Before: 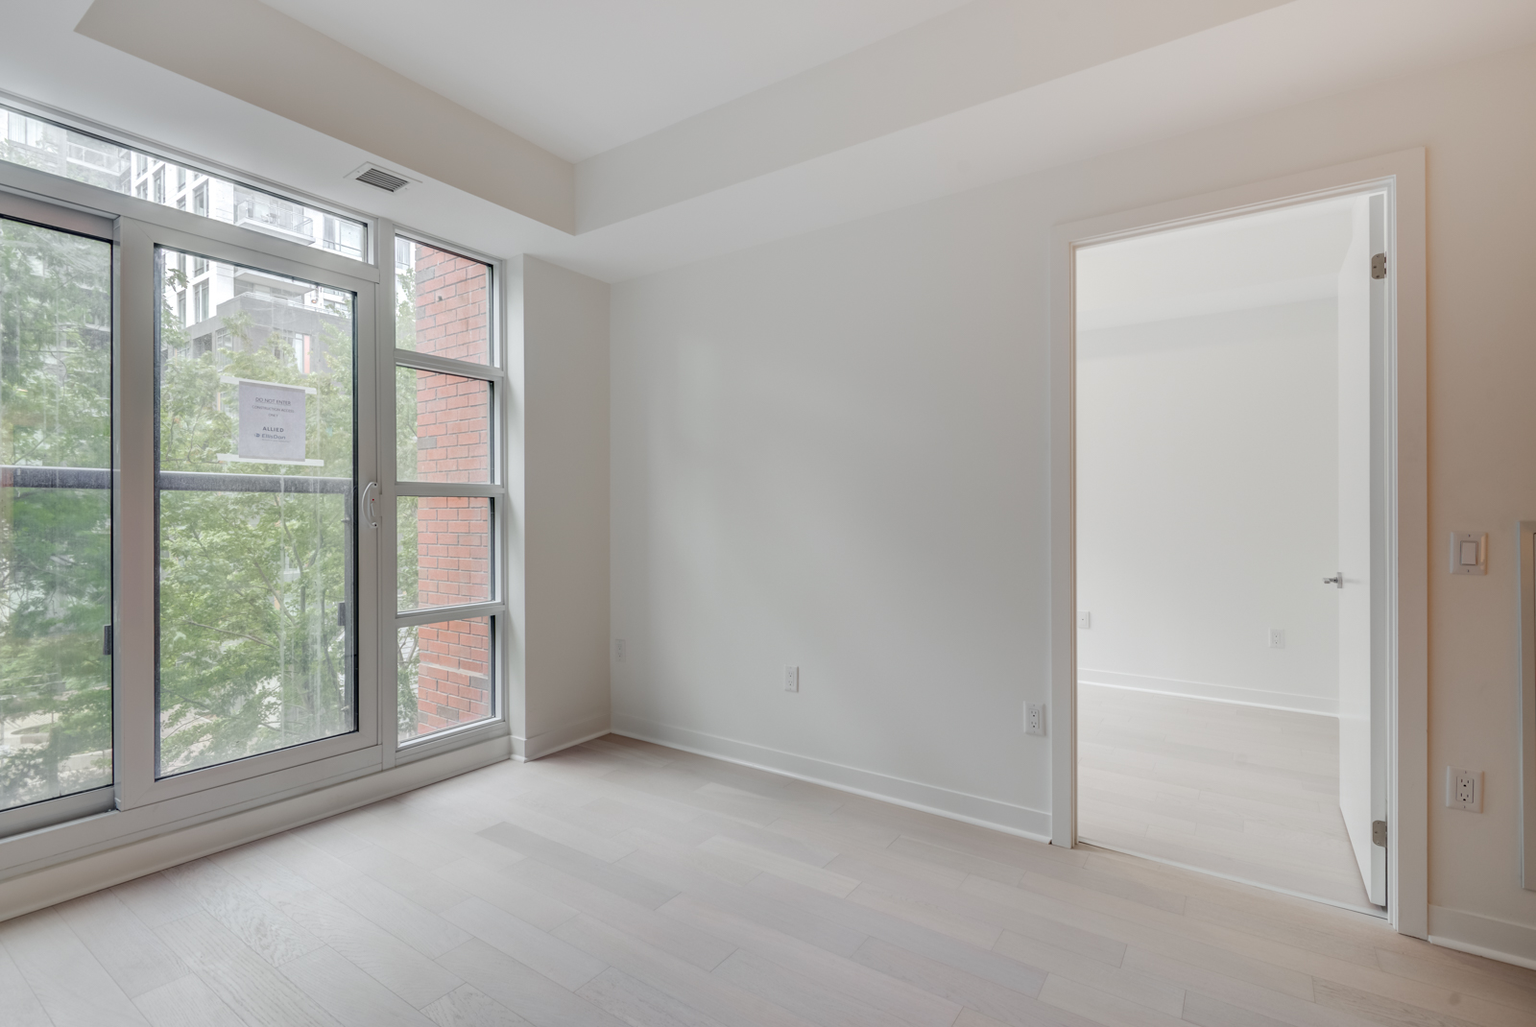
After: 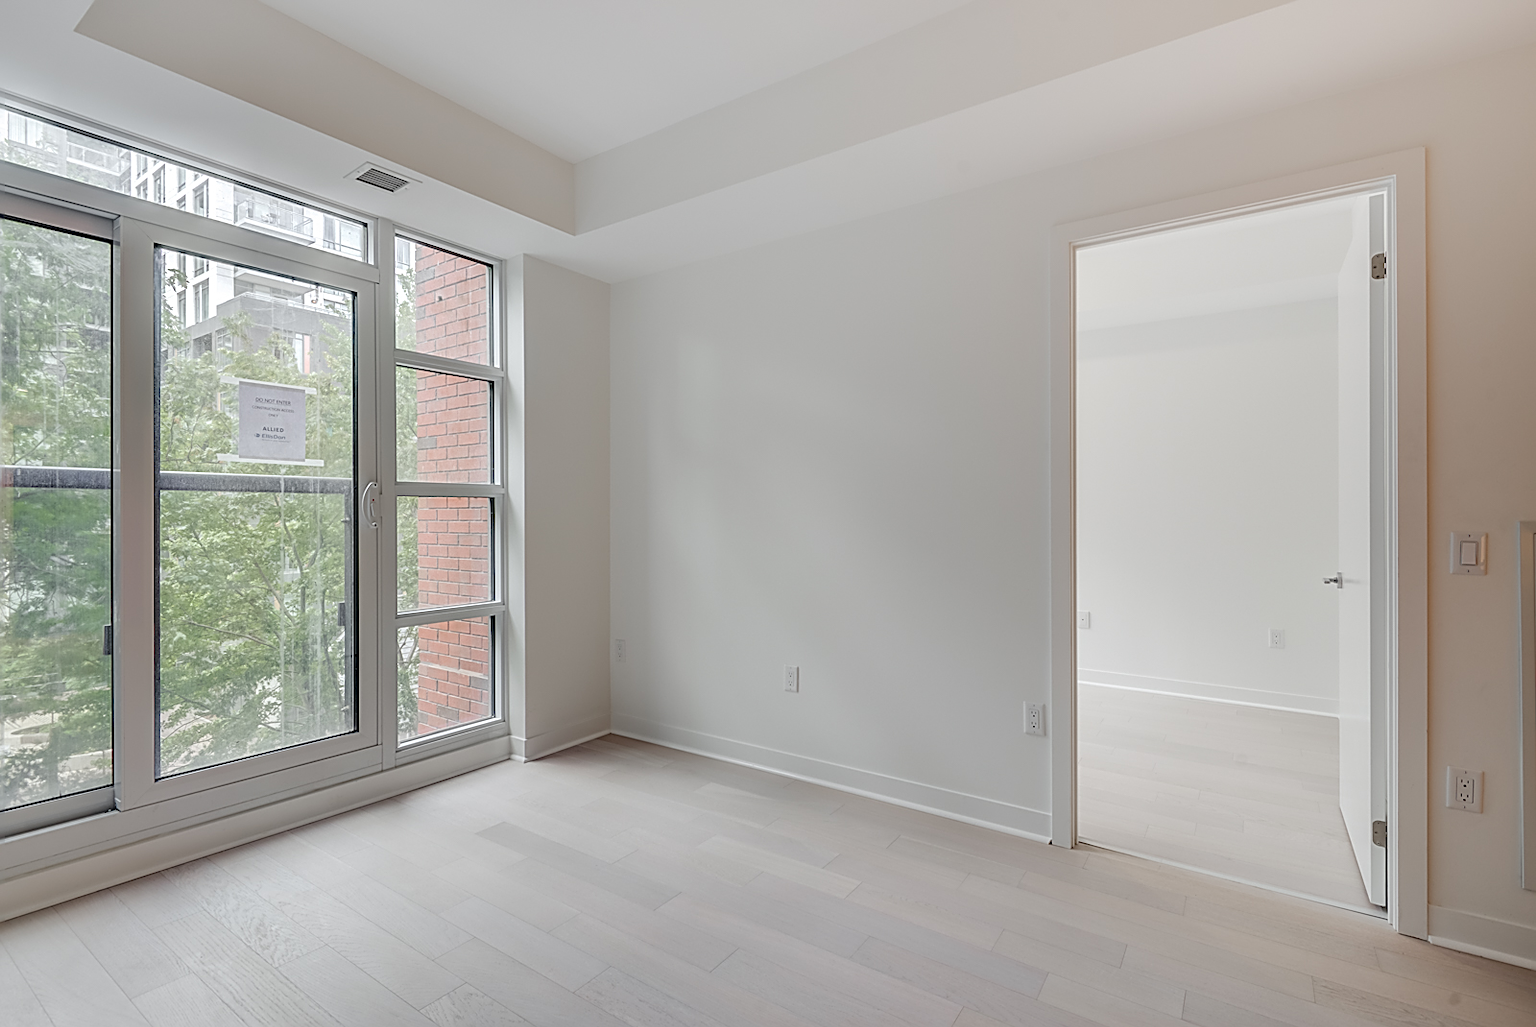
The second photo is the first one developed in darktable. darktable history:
sharpen: amount 0.91
